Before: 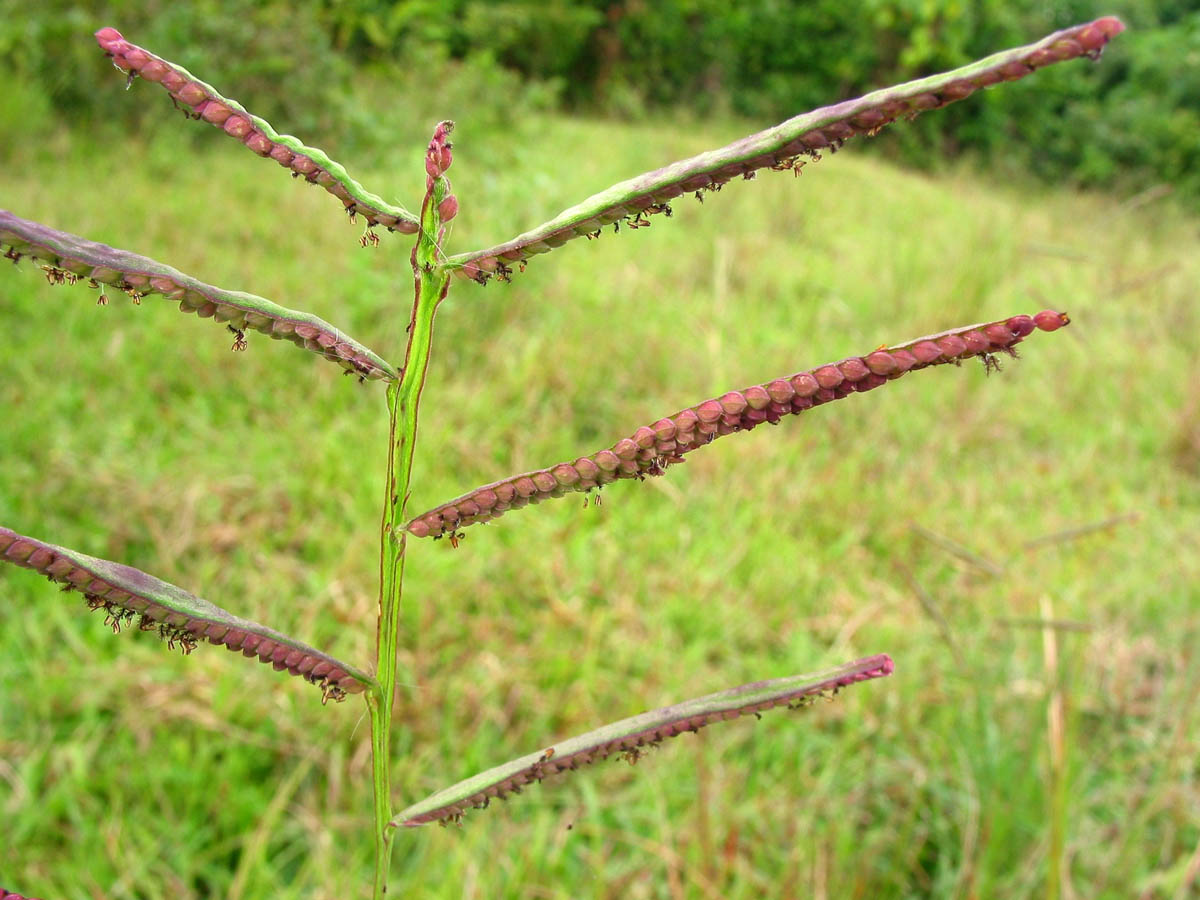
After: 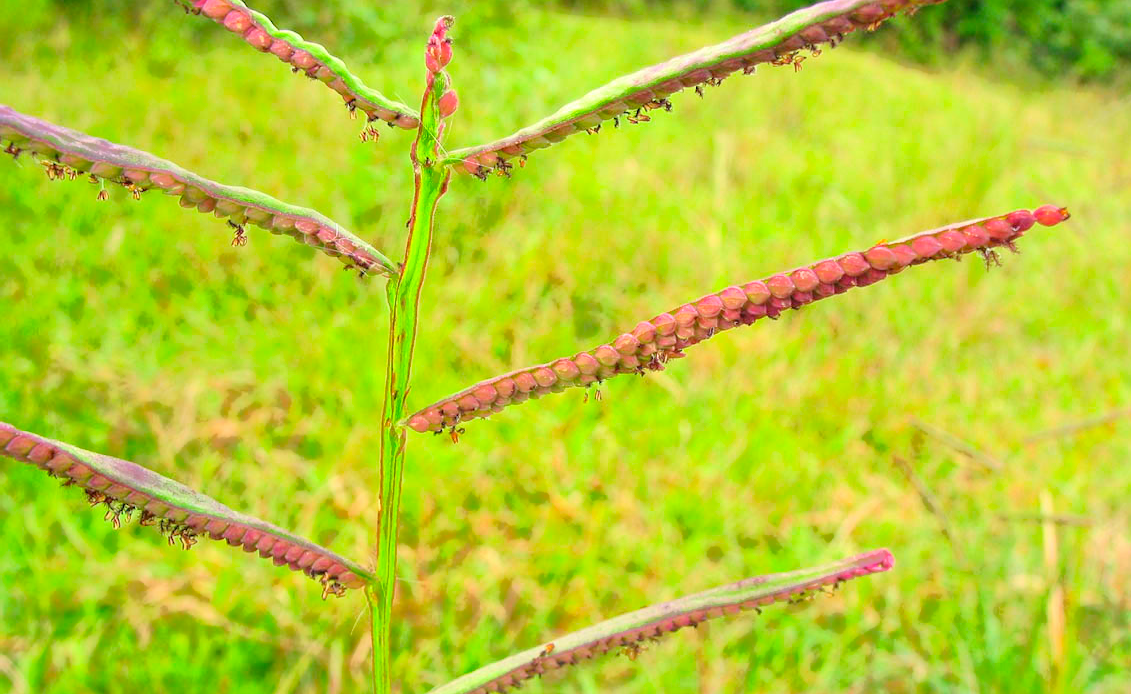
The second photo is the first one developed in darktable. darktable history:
global tonemap: drago (1, 100), detail 1
crop and rotate: angle 0.03°, top 11.643%, right 5.651%, bottom 11.189%
exposure: black level correction 0, exposure 1.741 EV, compensate exposure bias true, compensate highlight preservation false
